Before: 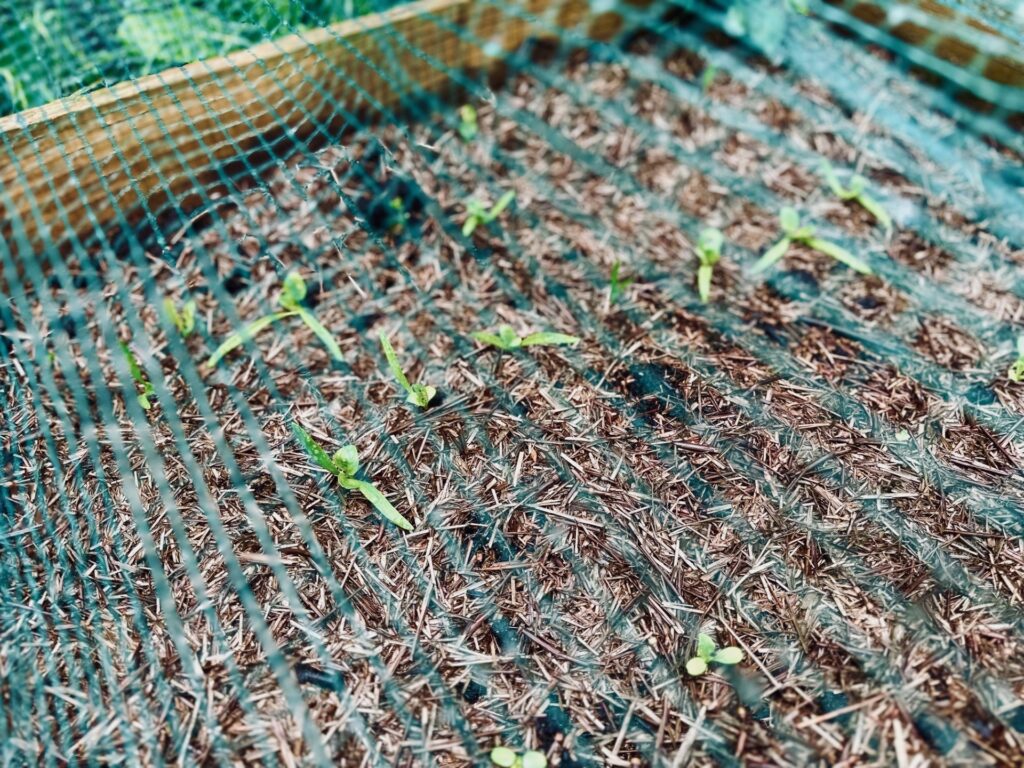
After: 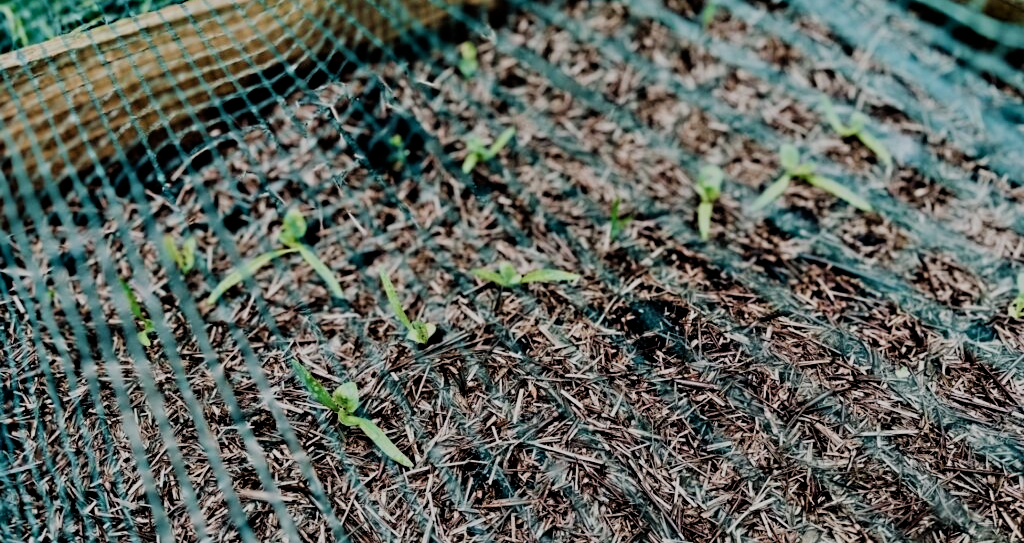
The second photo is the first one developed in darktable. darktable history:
exposure: exposure -0.582 EV, compensate highlight preservation false
crop and rotate: top 8.293%, bottom 20.996%
contrast equalizer: y [[0.5, 0.501, 0.525, 0.597, 0.58, 0.514], [0.5 ×6], [0.5 ×6], [0 ×6], [0 ×6]]
filmic rgb: black relative exposure -5 EV, hardness 2.88, contrast 1.1
